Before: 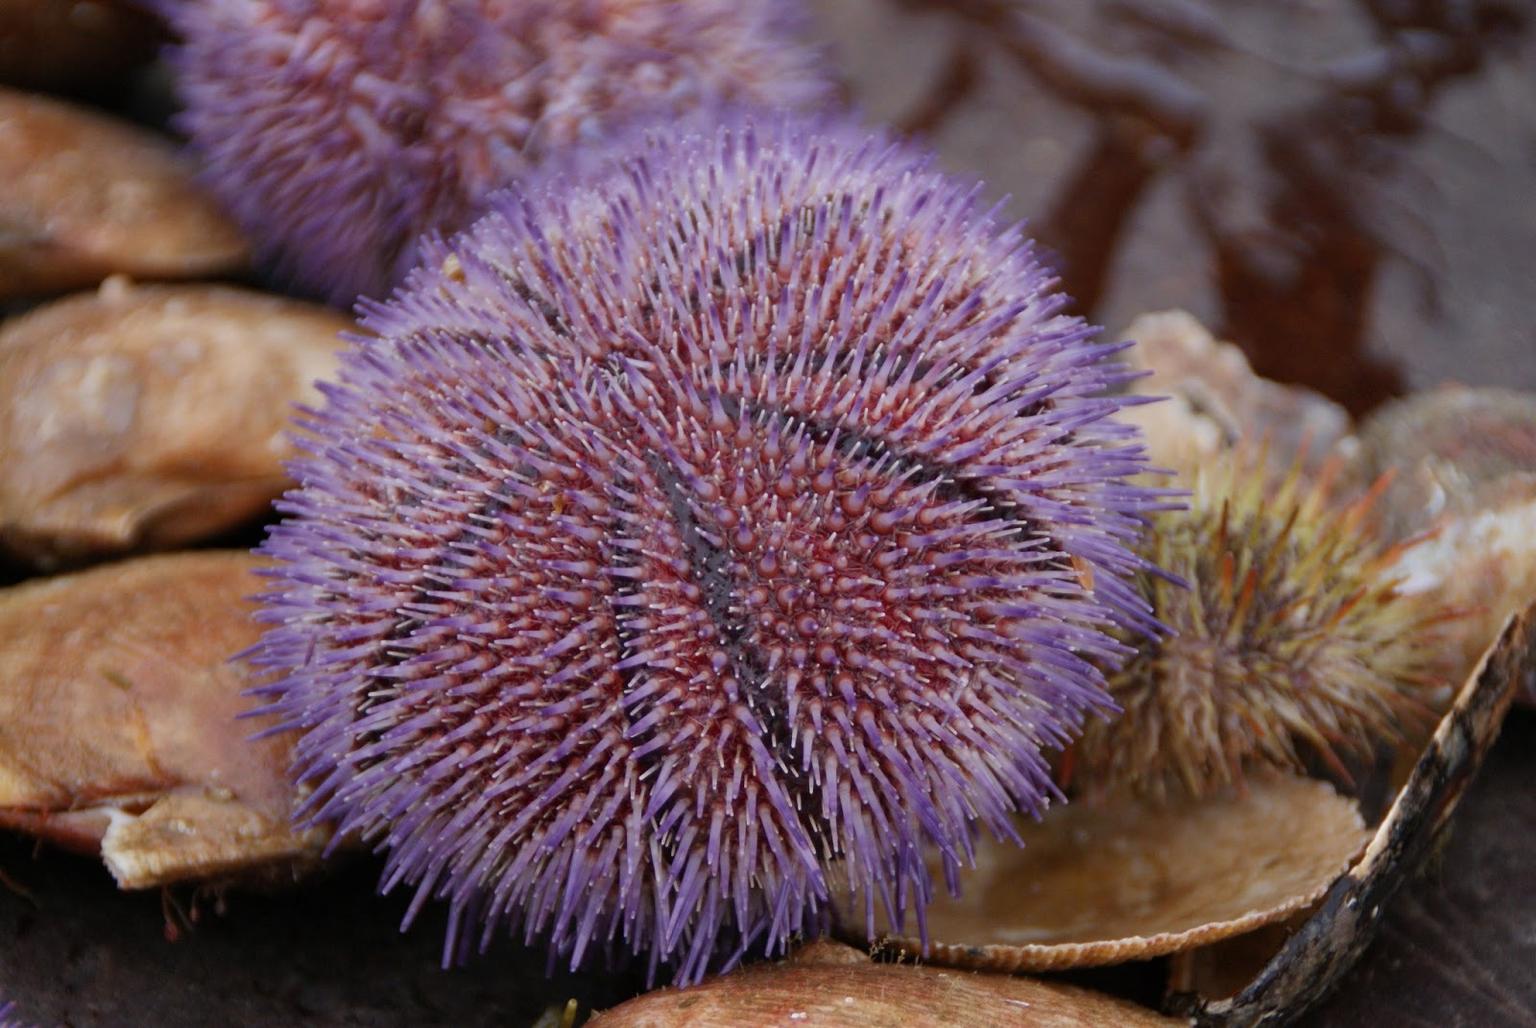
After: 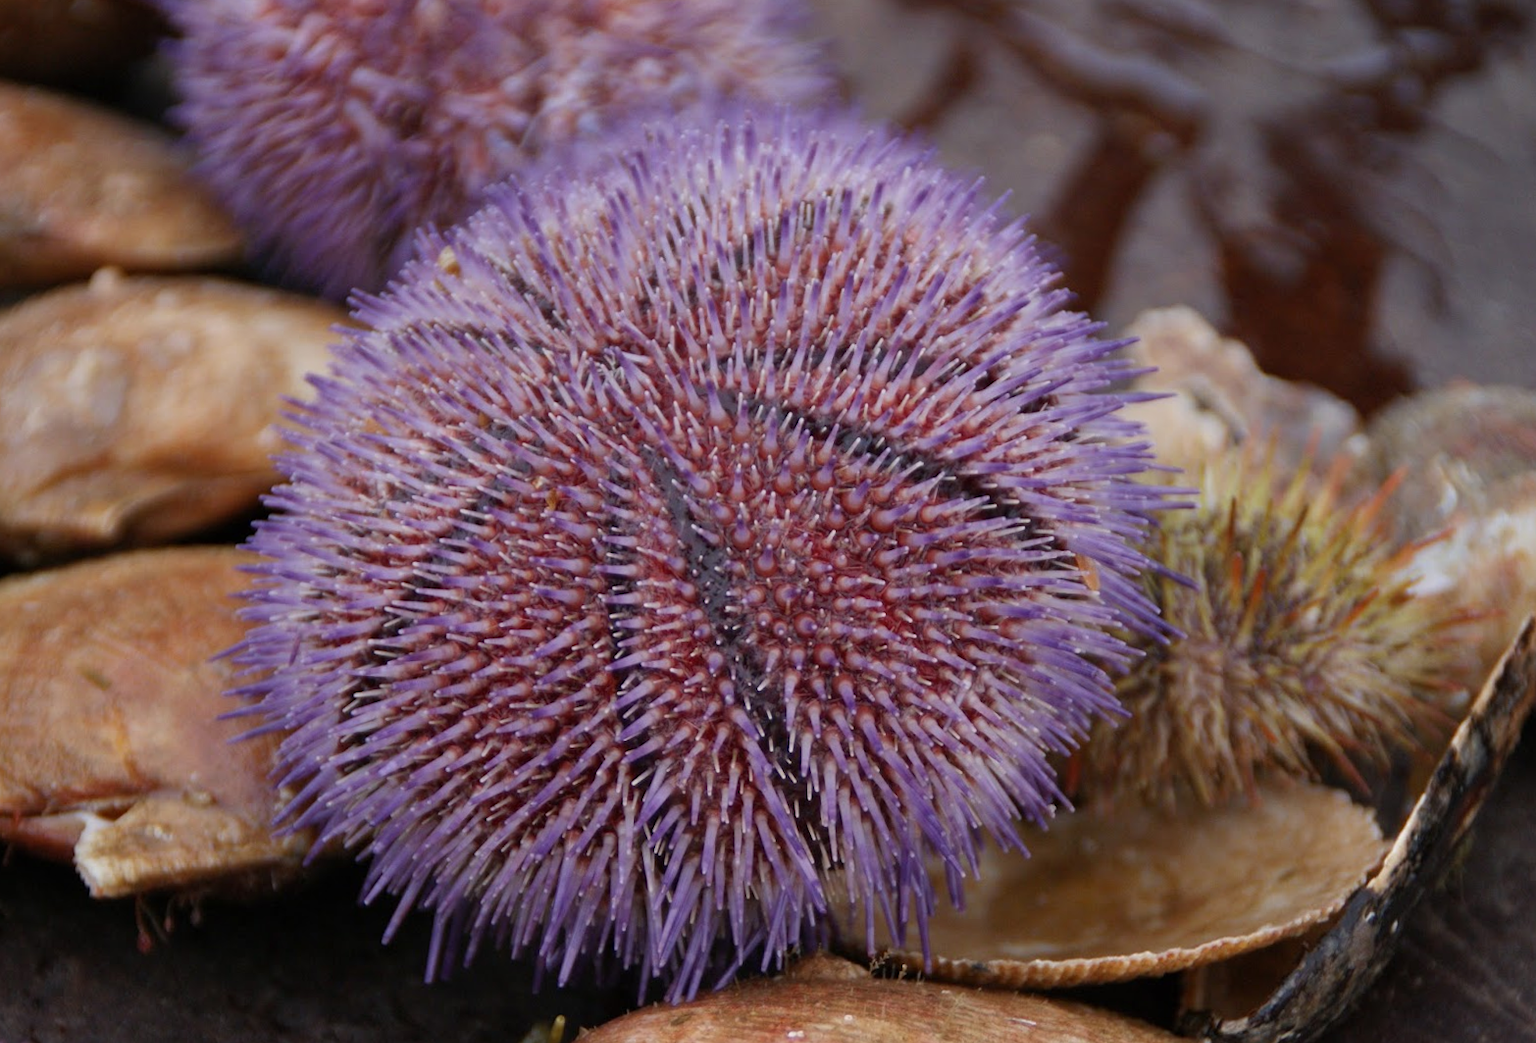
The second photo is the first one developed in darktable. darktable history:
white balance: emerald 1
color balance: on, module defaults
rotate and perspective: rotation 0.226°, lens shift (vertical) -0.042, crop left 0.023, crop right 0.982, crop top 0.006, crop bottom 0.994
